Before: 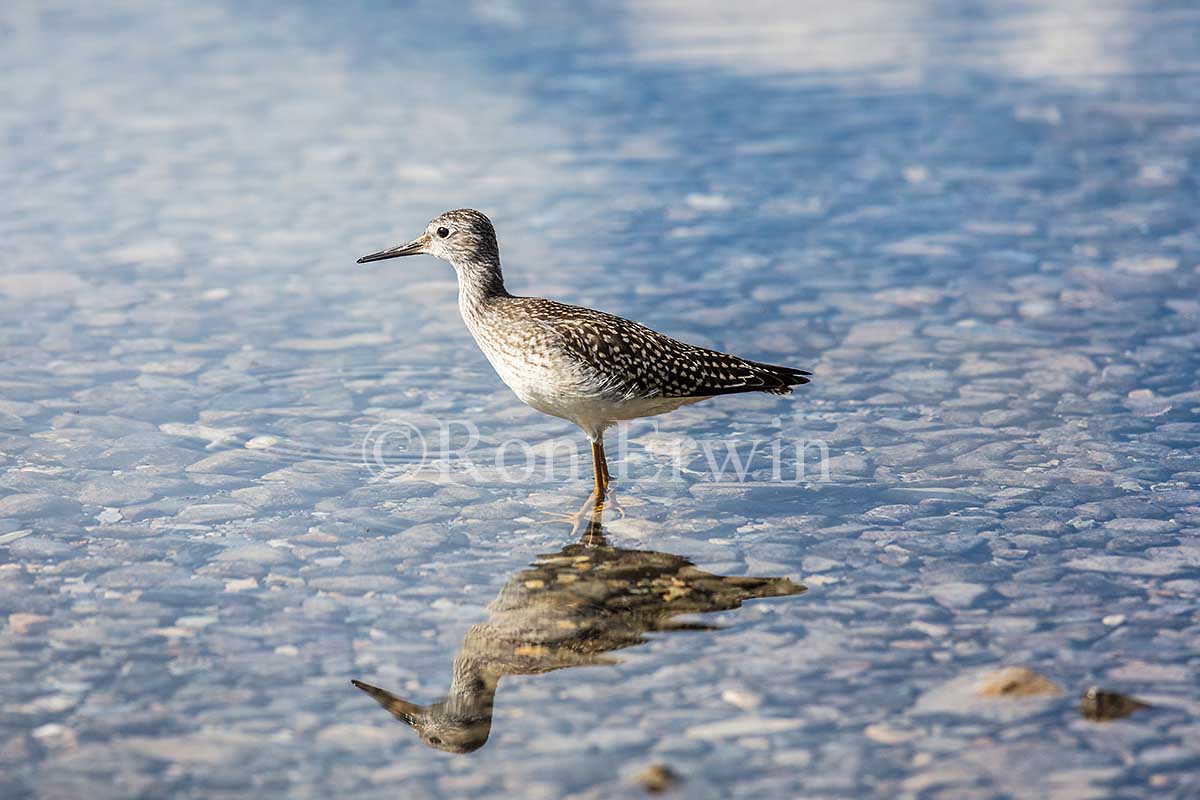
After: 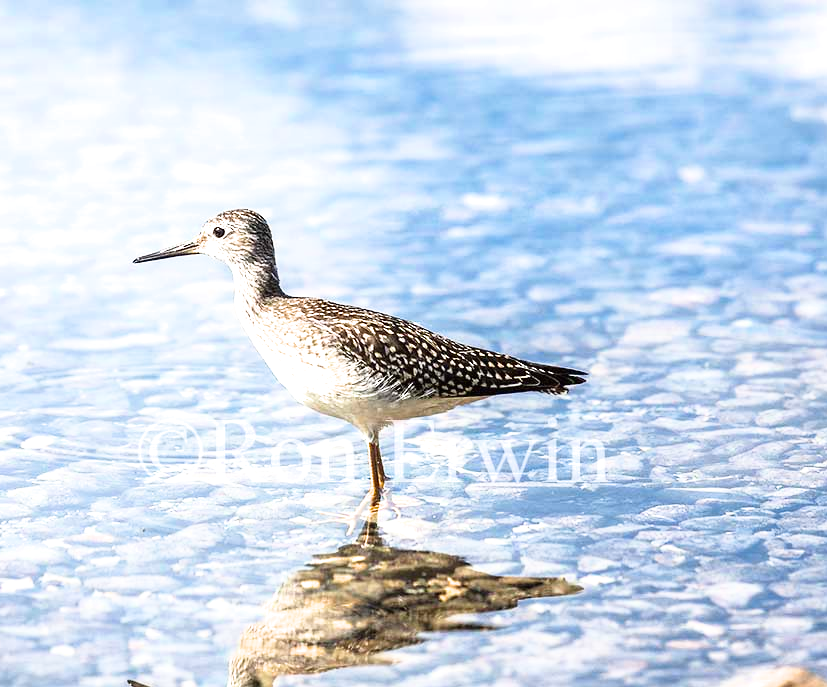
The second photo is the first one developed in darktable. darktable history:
crop: left 18.729%, right 12.276%, bottom 14.076%
exposure: black level correction 0, exposure 1.291 EV, compensate highlight preservation false
filmic rgb: black relative exposure -16 EV, white relative exposure 2.92 EV, threshold 6 EV, hardness 9.96, enable highlight reconstruction true
